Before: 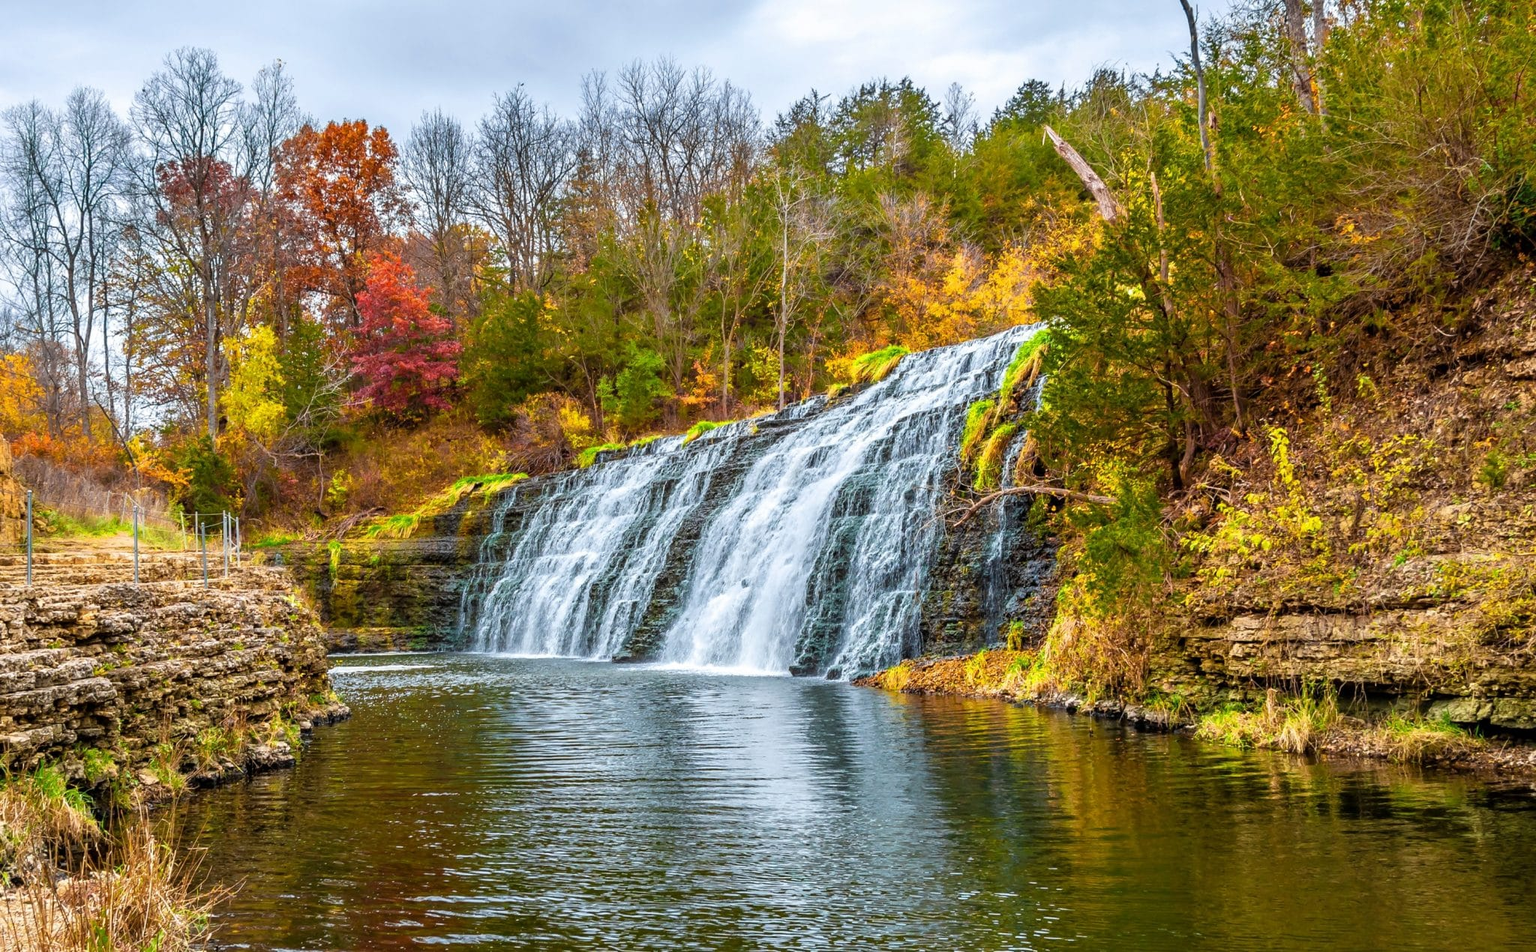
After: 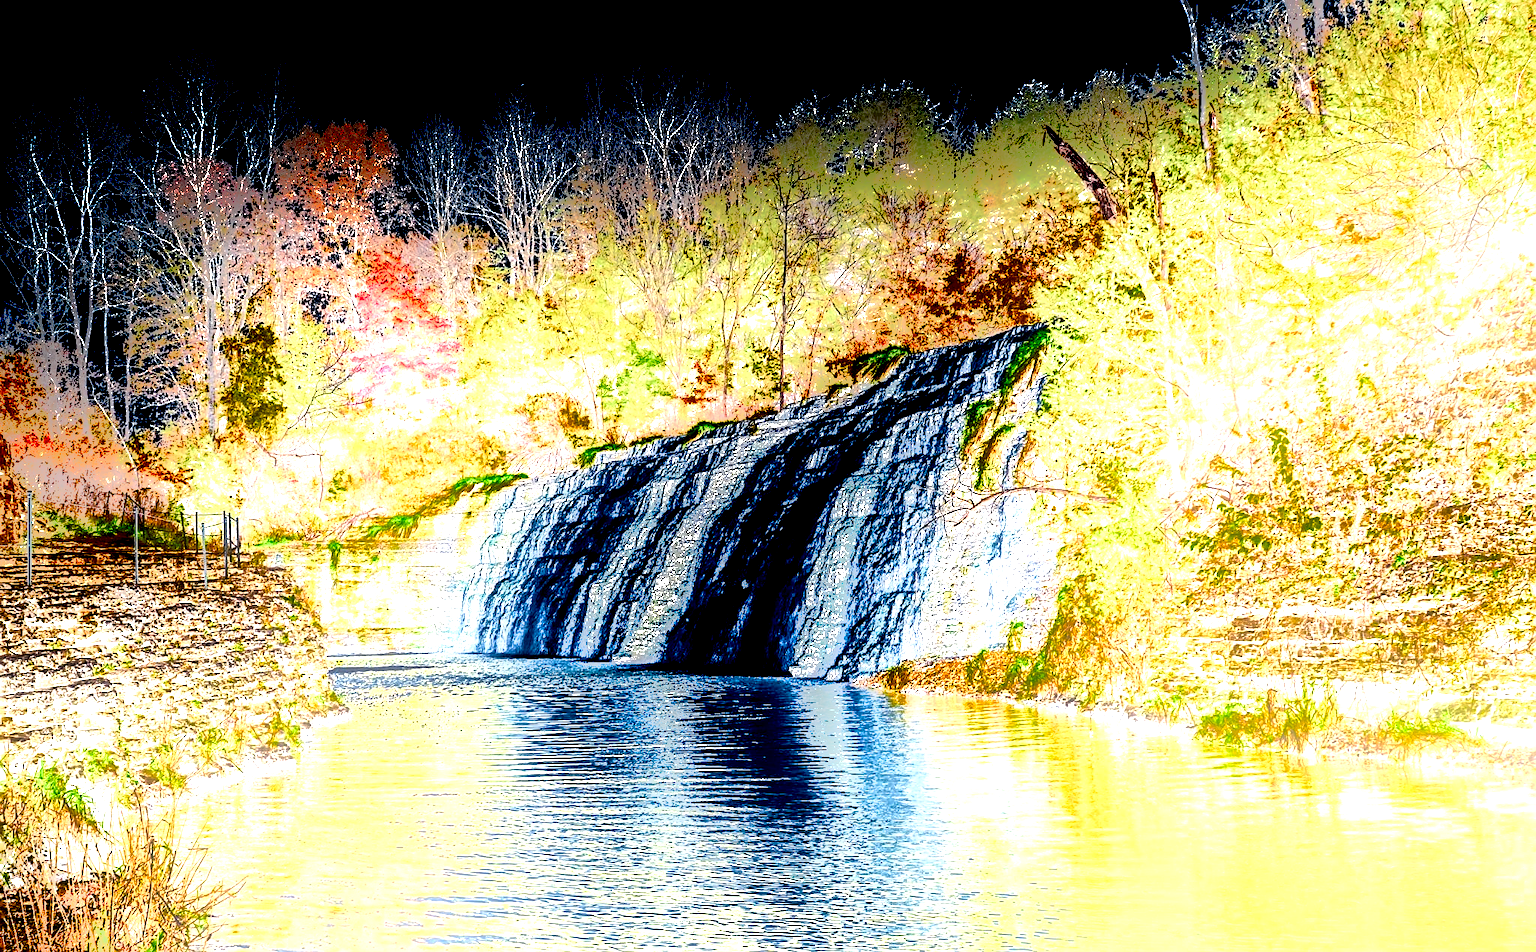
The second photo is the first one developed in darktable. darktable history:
local contrast: detail 130%
sharpen: on, module defaults
bloom: size 25%, threshold 5%, strength 90%
exposure: exposure 2 EV, compensate highlight preservation false
white balance: red 0.984, blue 1.059
shadows and highlights: shadows -24.28, highlights 49.77, soften with gaussian
